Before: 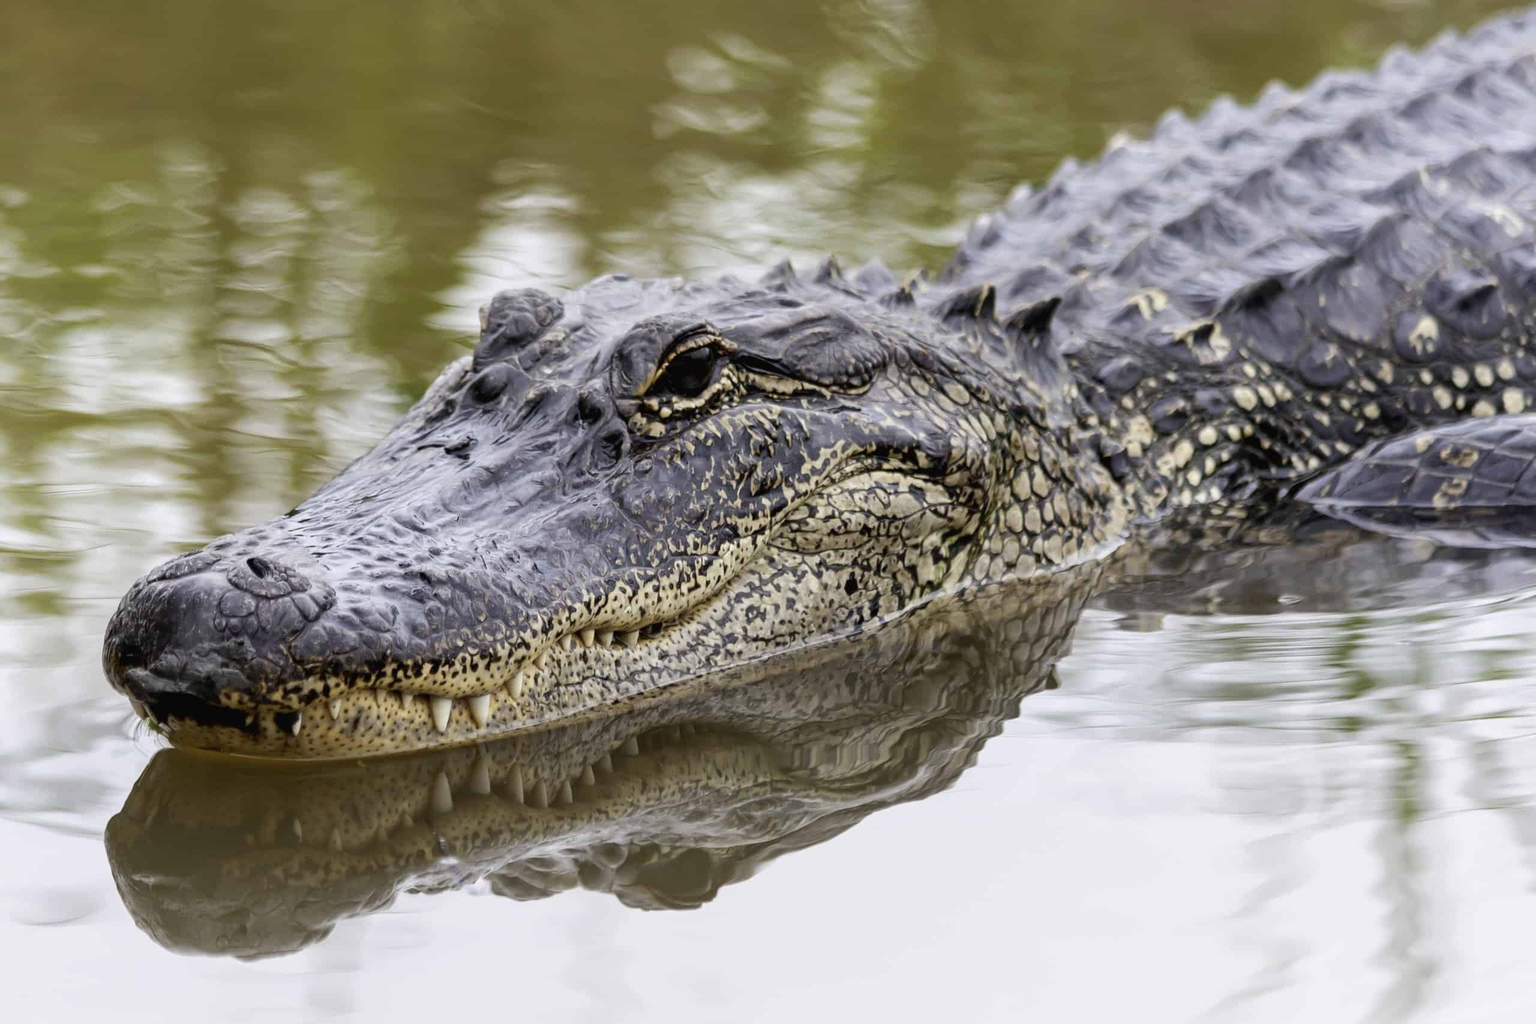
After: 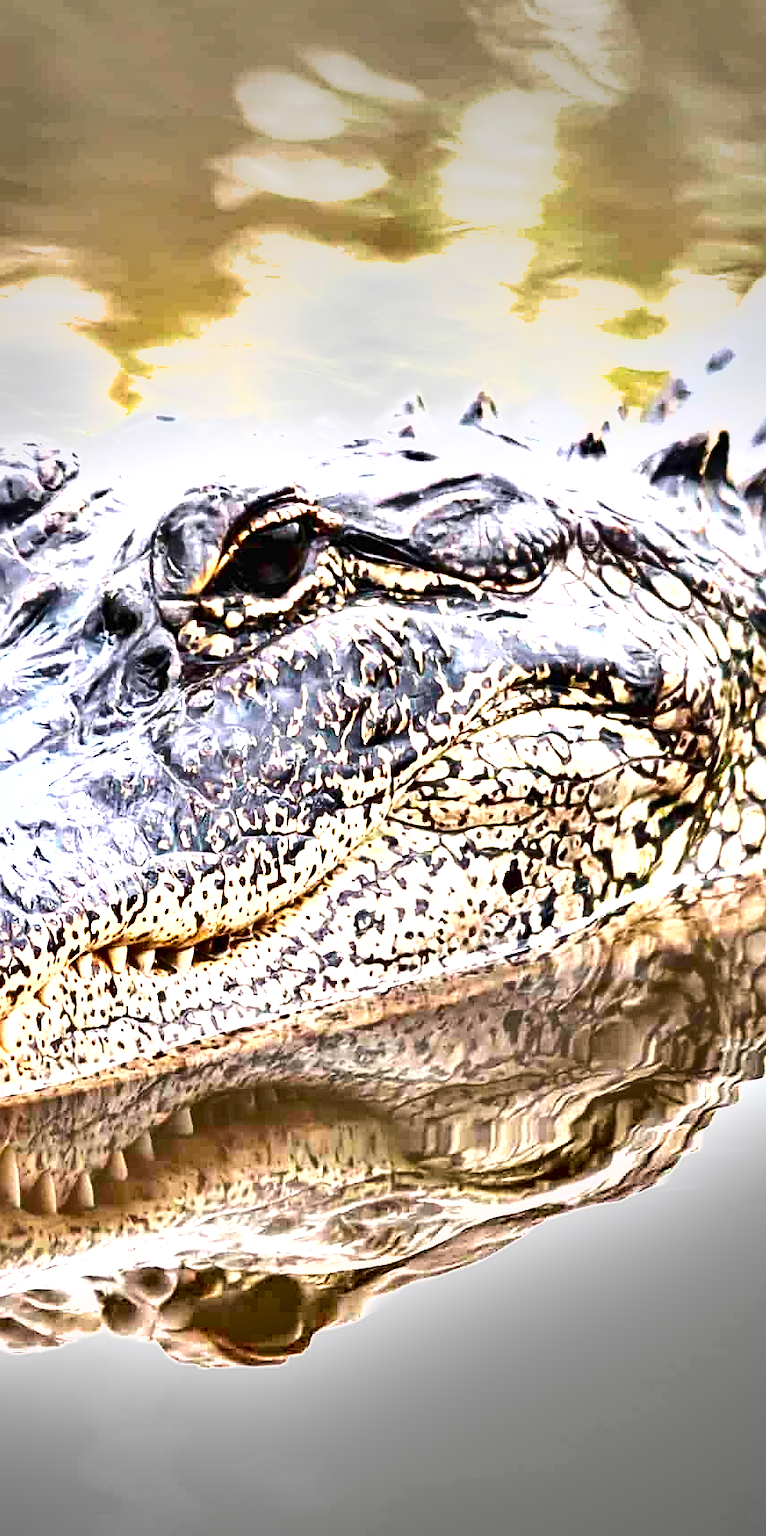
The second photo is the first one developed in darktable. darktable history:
vignetting: fall-off start 75.38%, center (-0.03, 0.243), width/height ratio 1.085
exposure: black level correction 0, exposure 1.124 EV, compensate highlight preservation false
crop: left 33.227%, right 33.42%
sharpen: amount 0.499
shadows and highlights: shadows 24.95, highlights -48.01, soften with gaussian
tone equalizer: -8 EV -0.779 EV, -7 EV -0.73 EV, -6 EV -0.636 EV, -5 EV -0.389 EV, -3 EV 0.365 EV, -2 EV 0.6 EV, -1 EV 0.682 EV, +0 EV 0.746 EV, edges refinement/feathering 500, mask exposure compensation -1.57 EV, preserve details no
